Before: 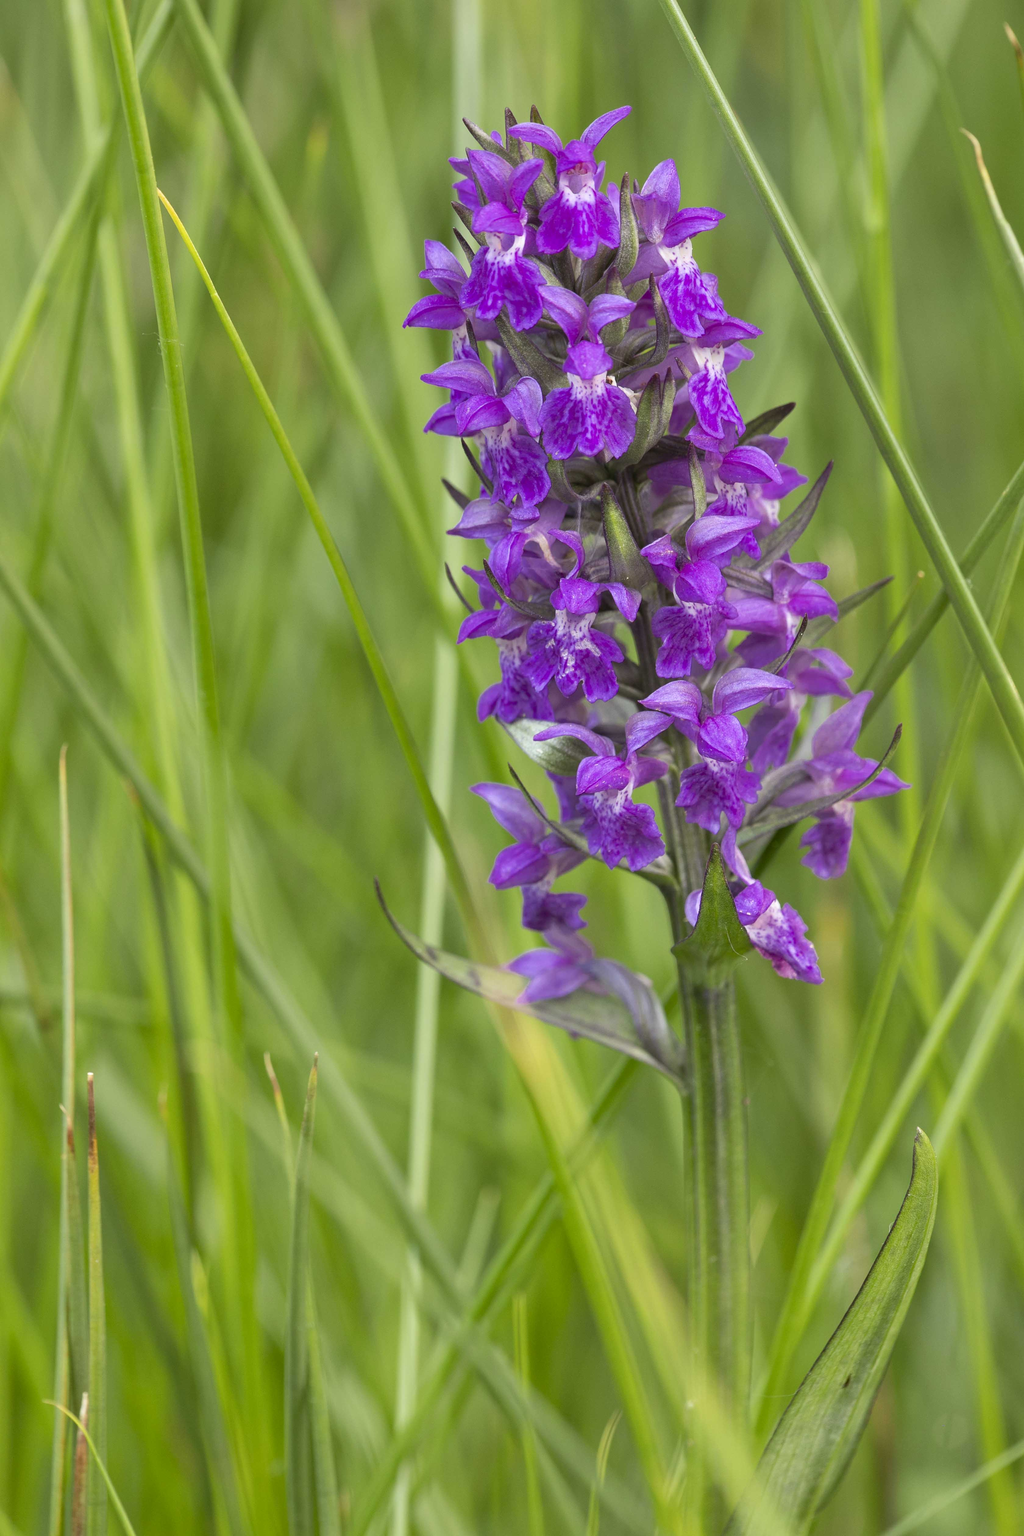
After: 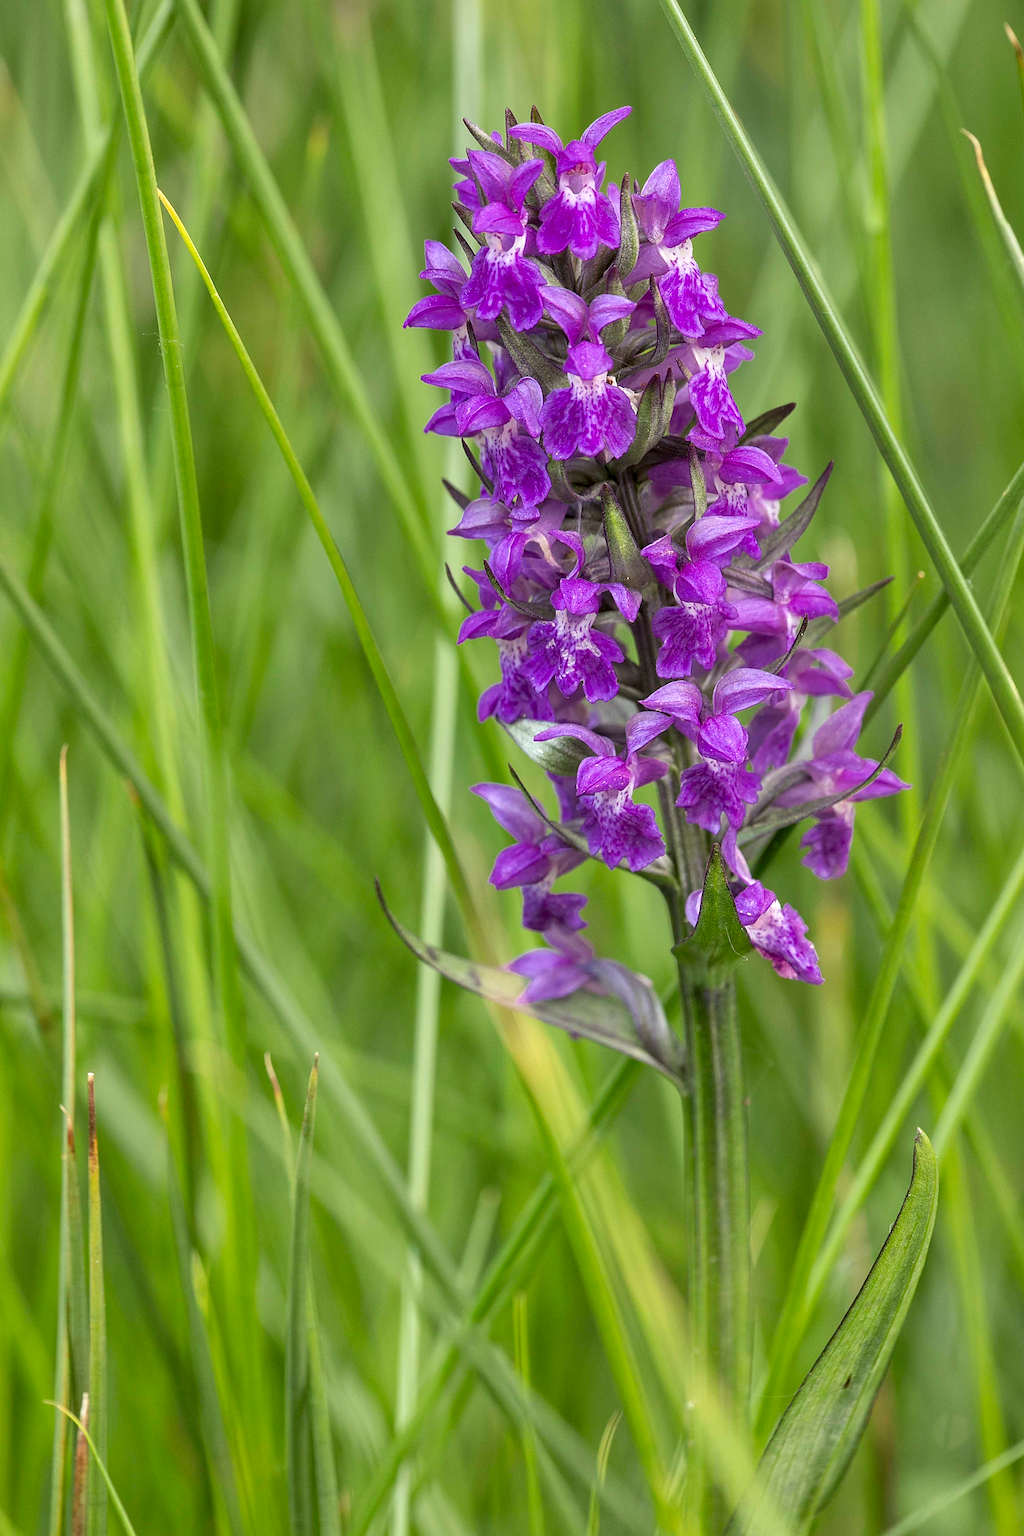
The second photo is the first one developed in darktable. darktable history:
local contrast: on, module defaults
sharpen: radius 2.678, amount 0.667
